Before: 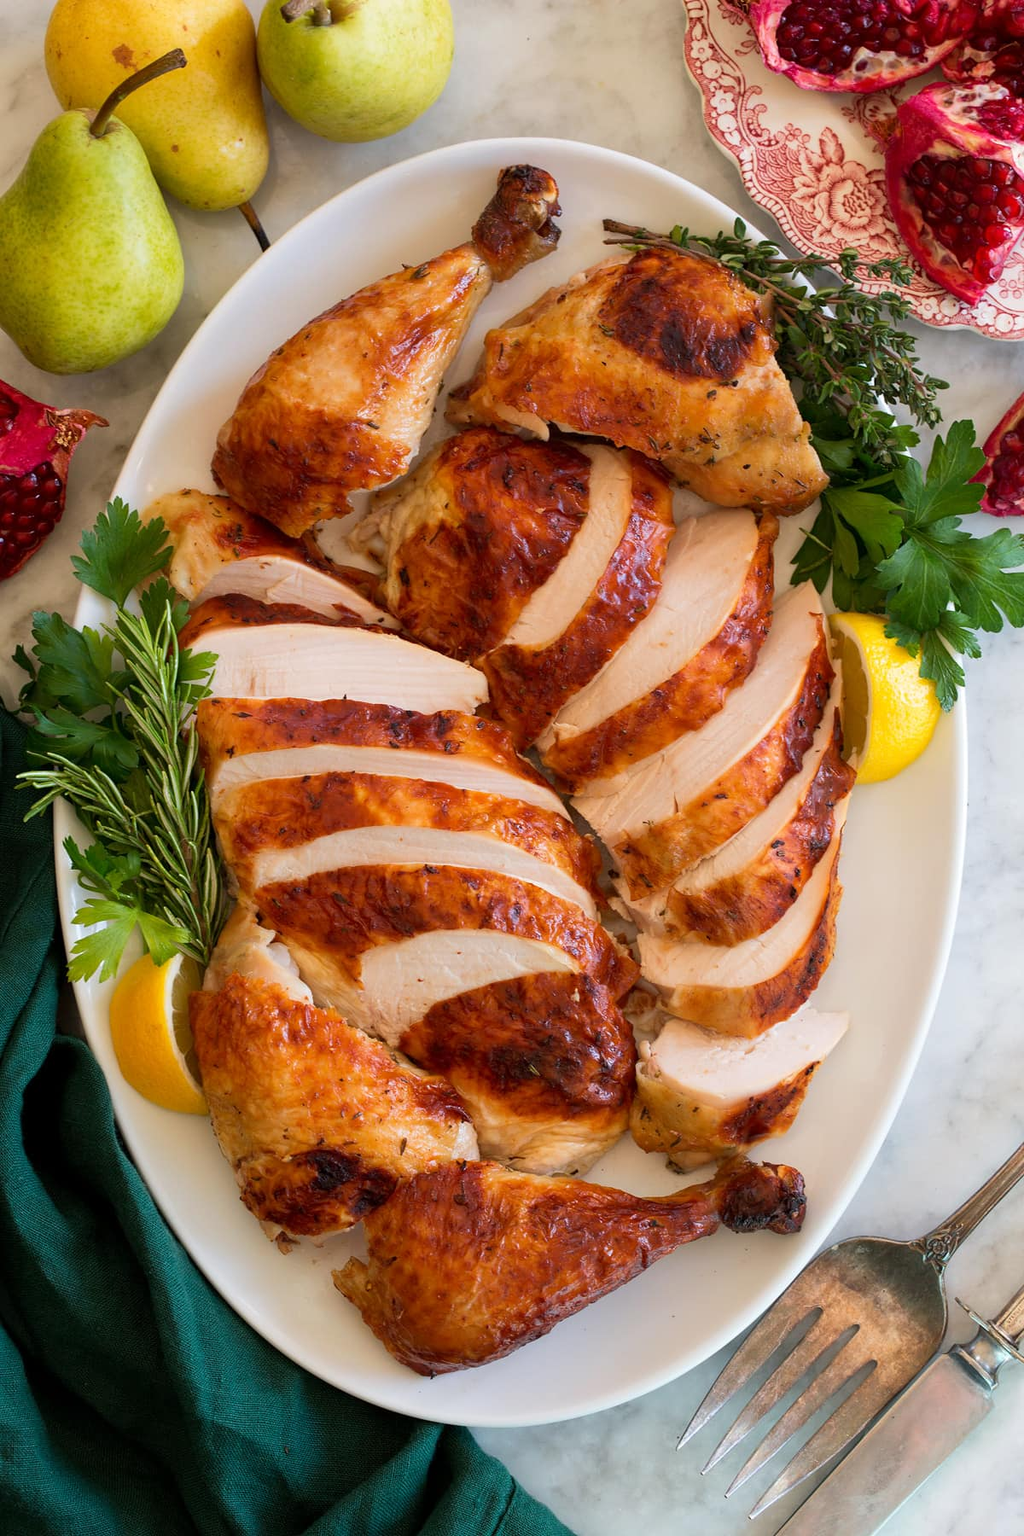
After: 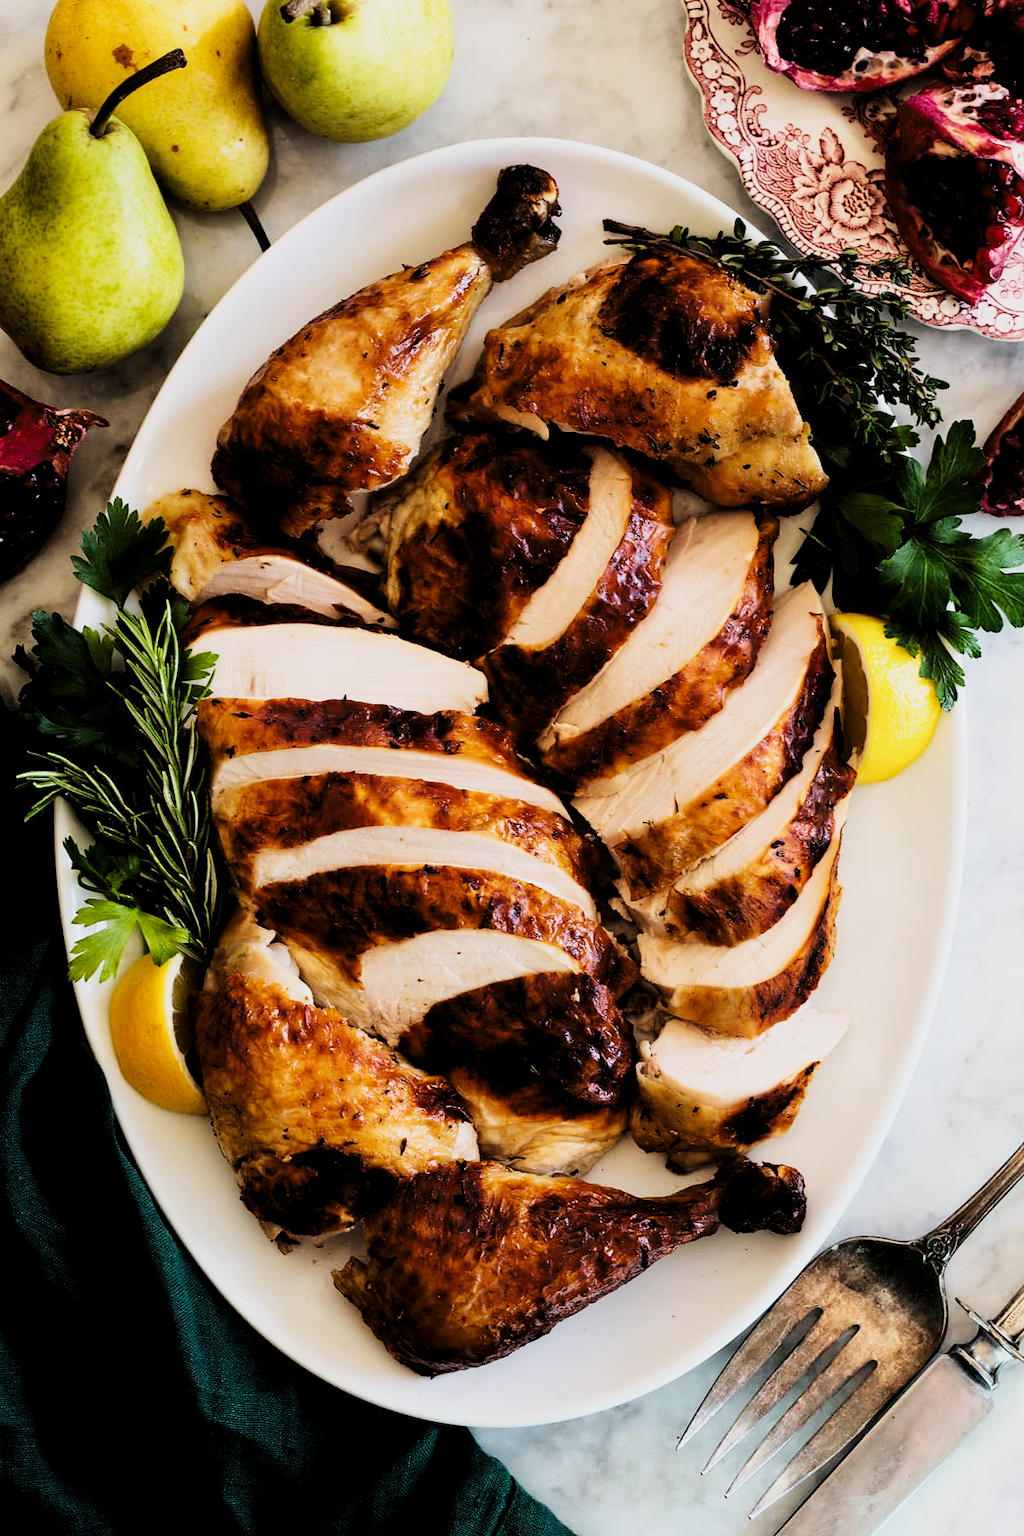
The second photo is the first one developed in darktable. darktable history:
tone curve: curves: ch0 [(0, 0) (0.078, 0) (0.241, 0.056) (0.59, 0.574) (0.802, 0.868) (1, 1)], color space Lab, linked channels, preserve colors none
sigmoid: contrast 1.69, skew -0.23, preserve hue 0%, red attenuation 0.1, red rotation 0.035, green attenuation 0.1, green rotation -0.017, blue attenuation 0.15, blue rotation -0.052, base primaries Rec2020
